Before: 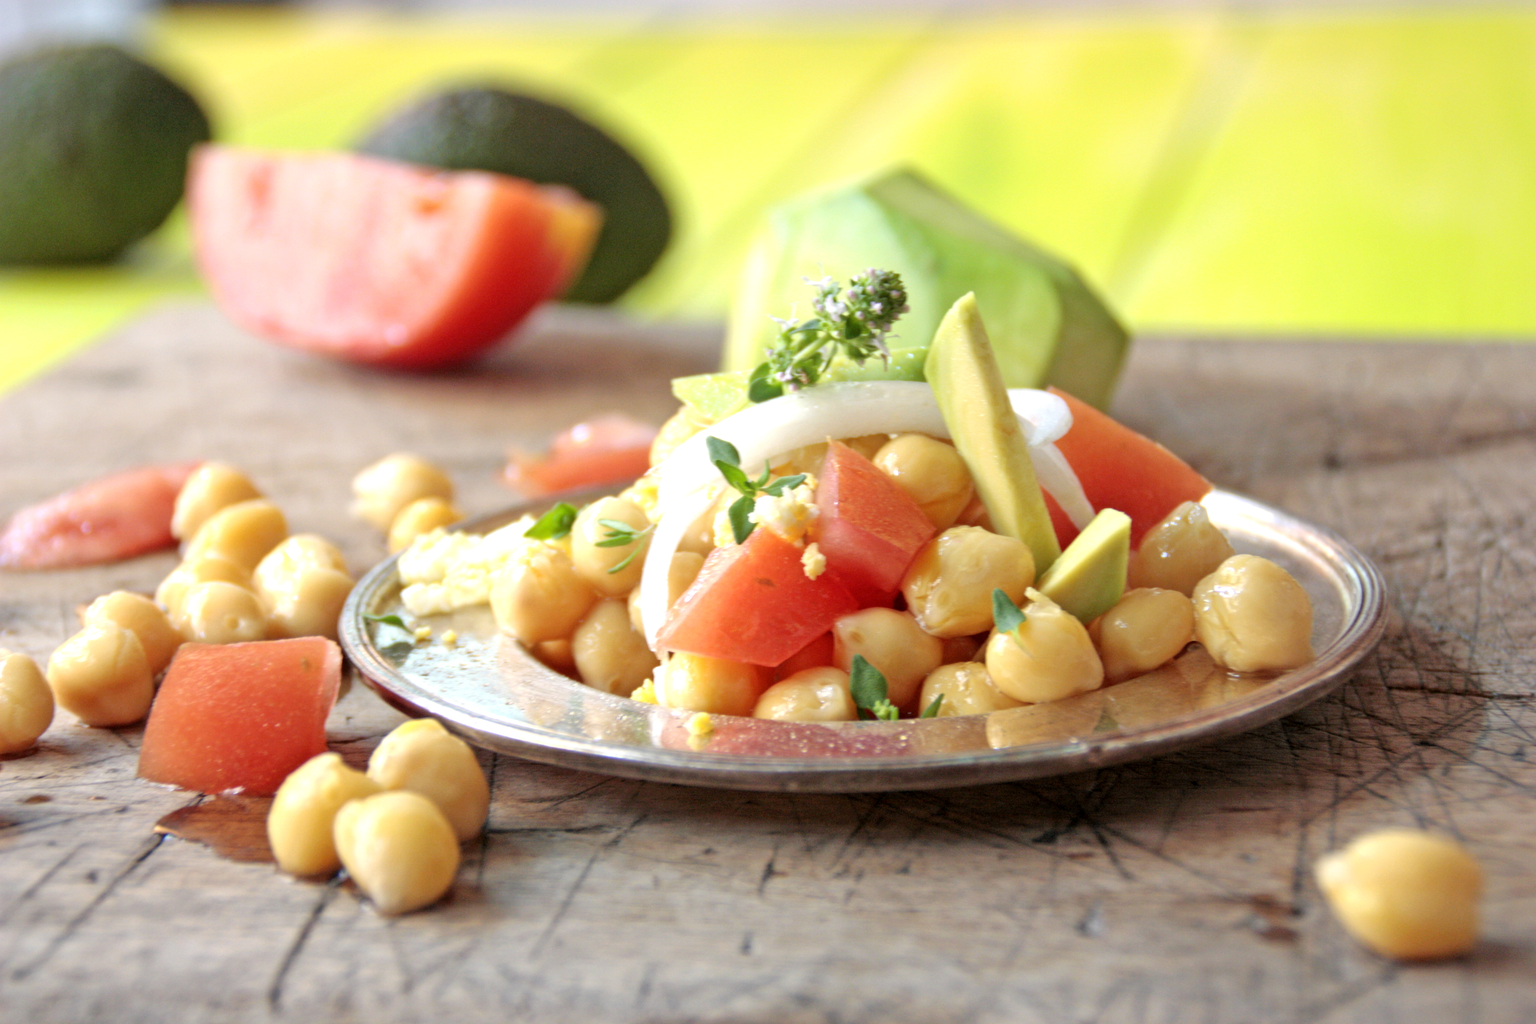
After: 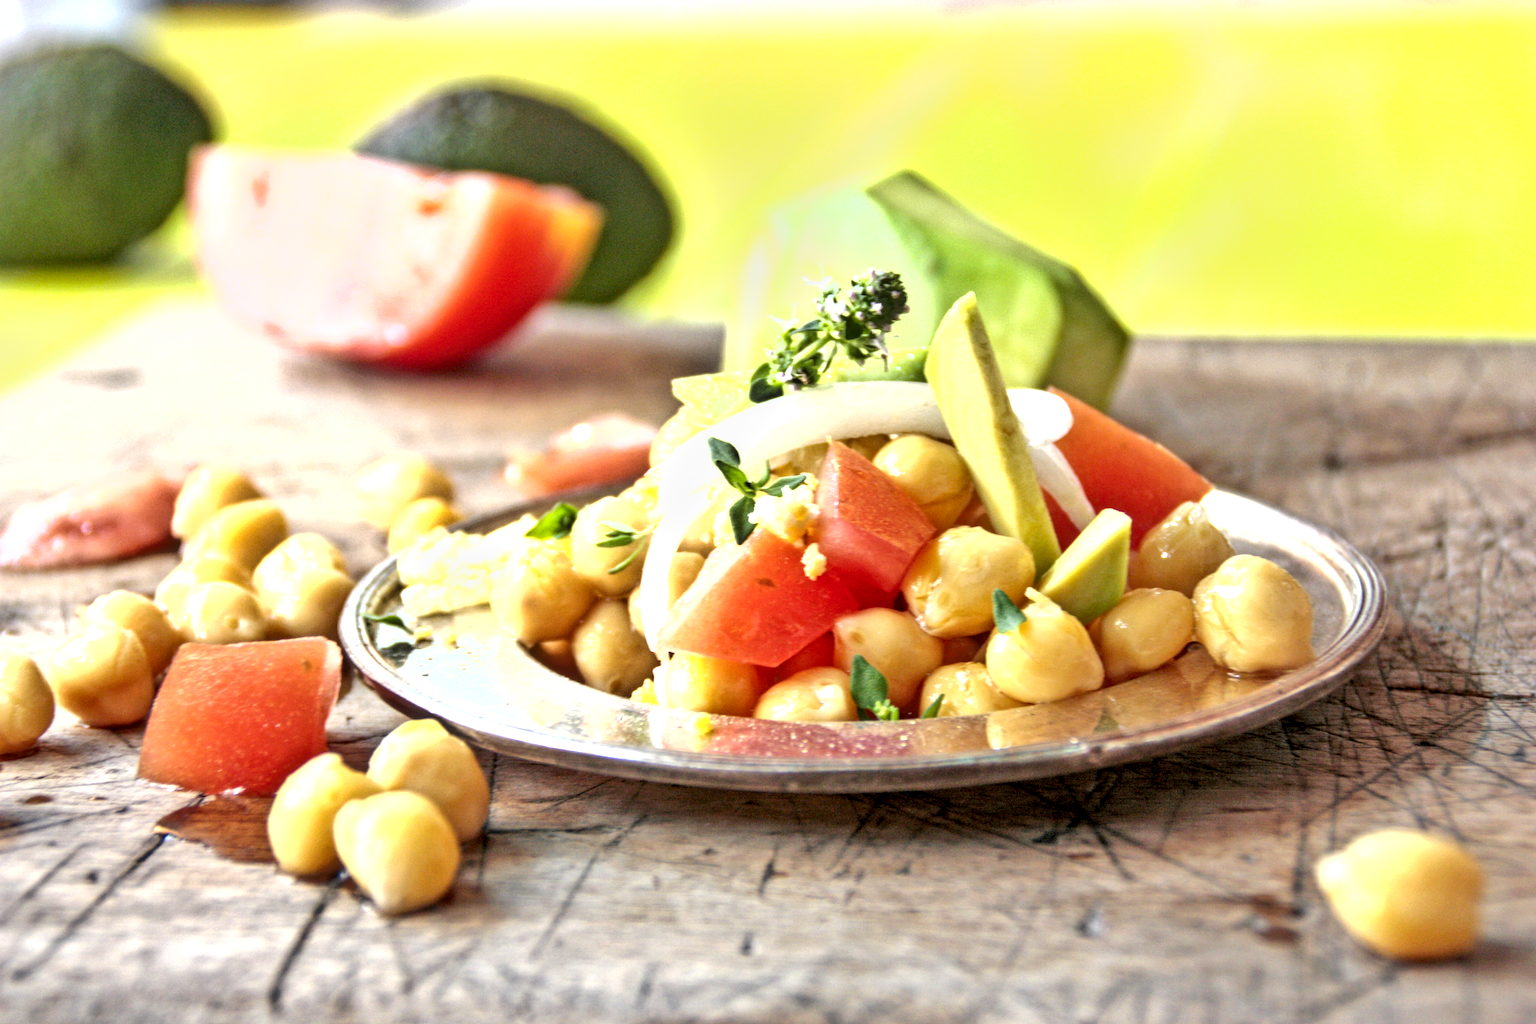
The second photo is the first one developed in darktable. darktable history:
color balance rgb: shadows lift › chroma 2.009%, shadows lift › hue 217.95°, power › hue 72.11°, perceptual saturation grading › global saturation 0.304%, global vibrance 20%
shadows and highlights: white point adjustment 1.04, highlights color adjustment 0.794%, soften with gaussian
exposure: black level correction 0.001, exposure 0.673 EV, compensate highlight preservation false
local contrast: detail 130%
